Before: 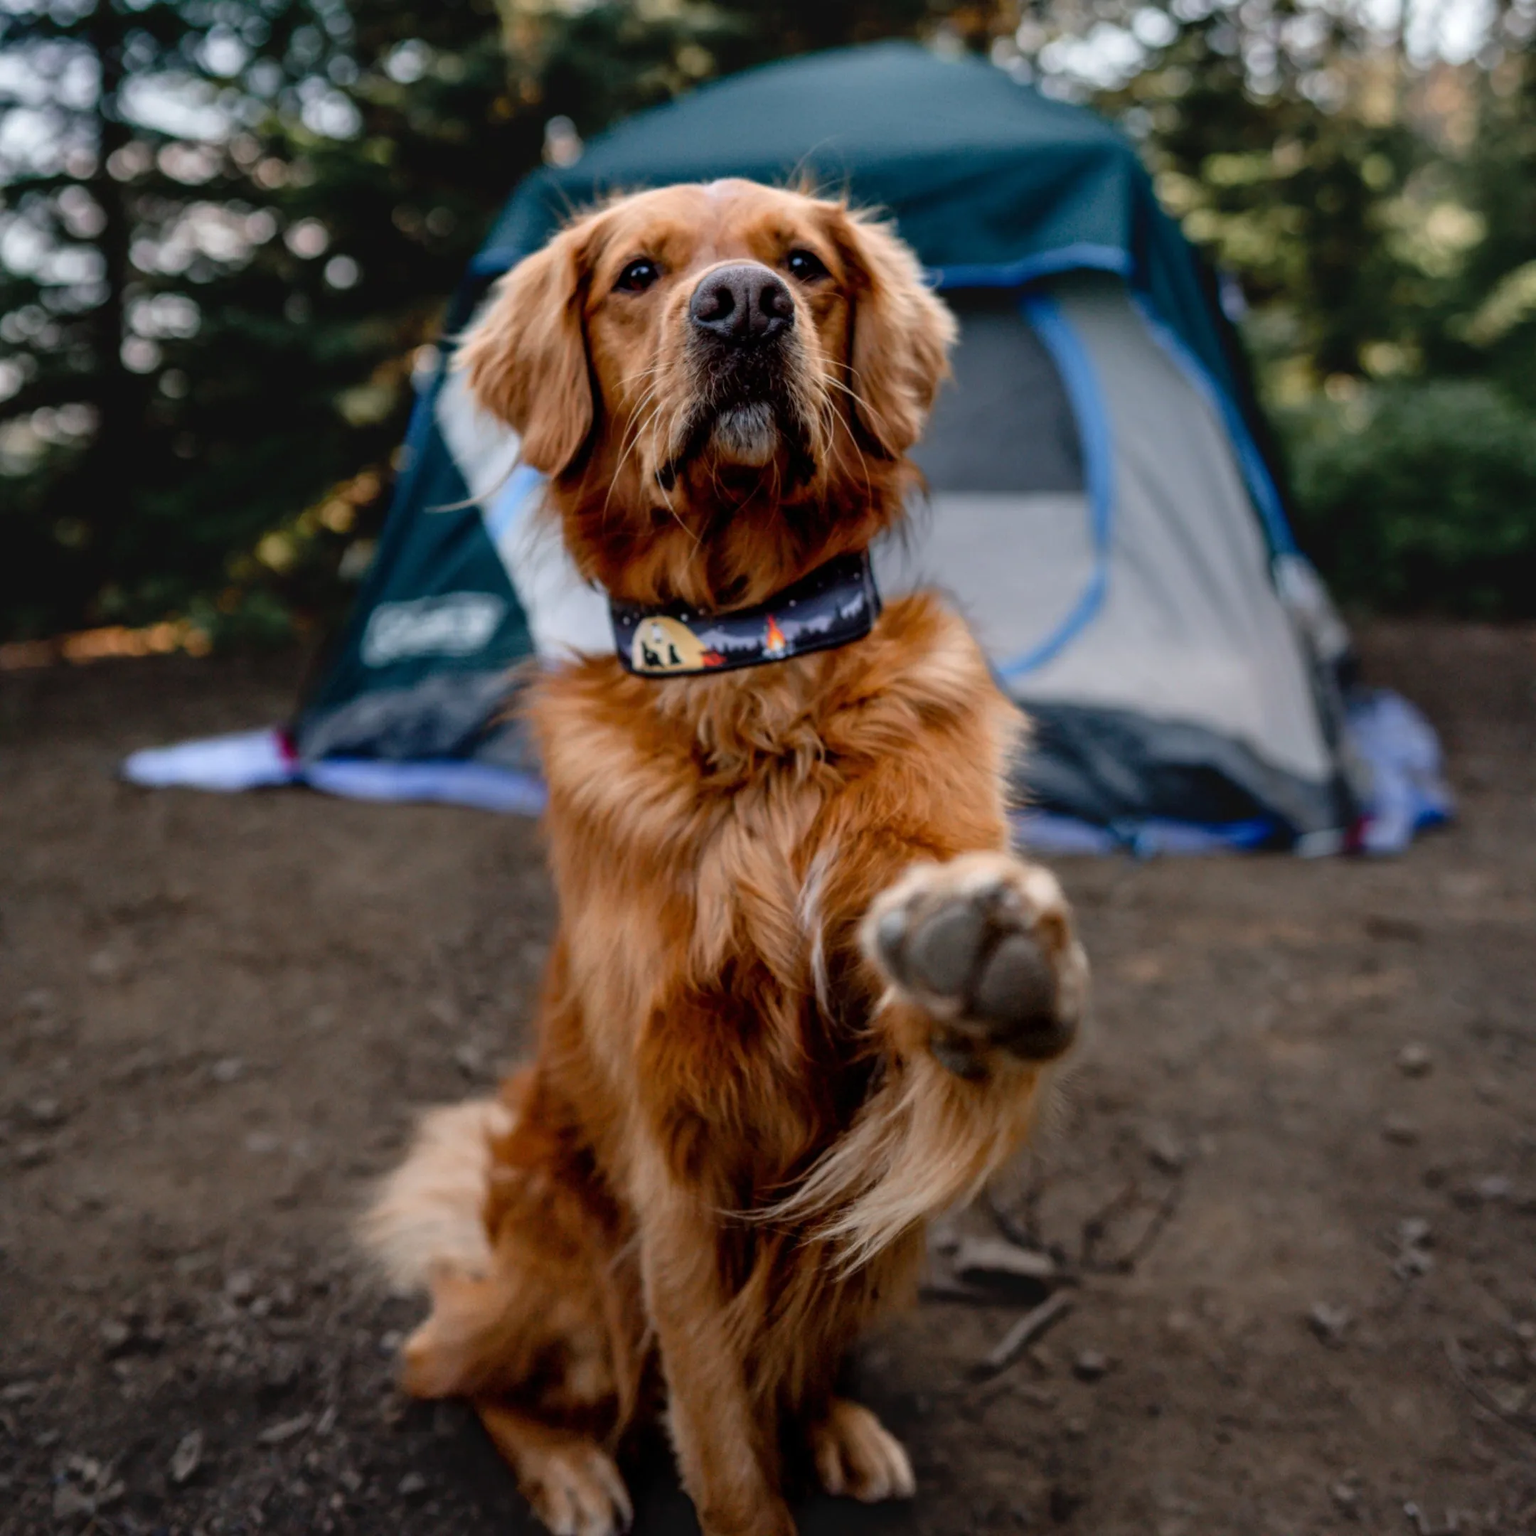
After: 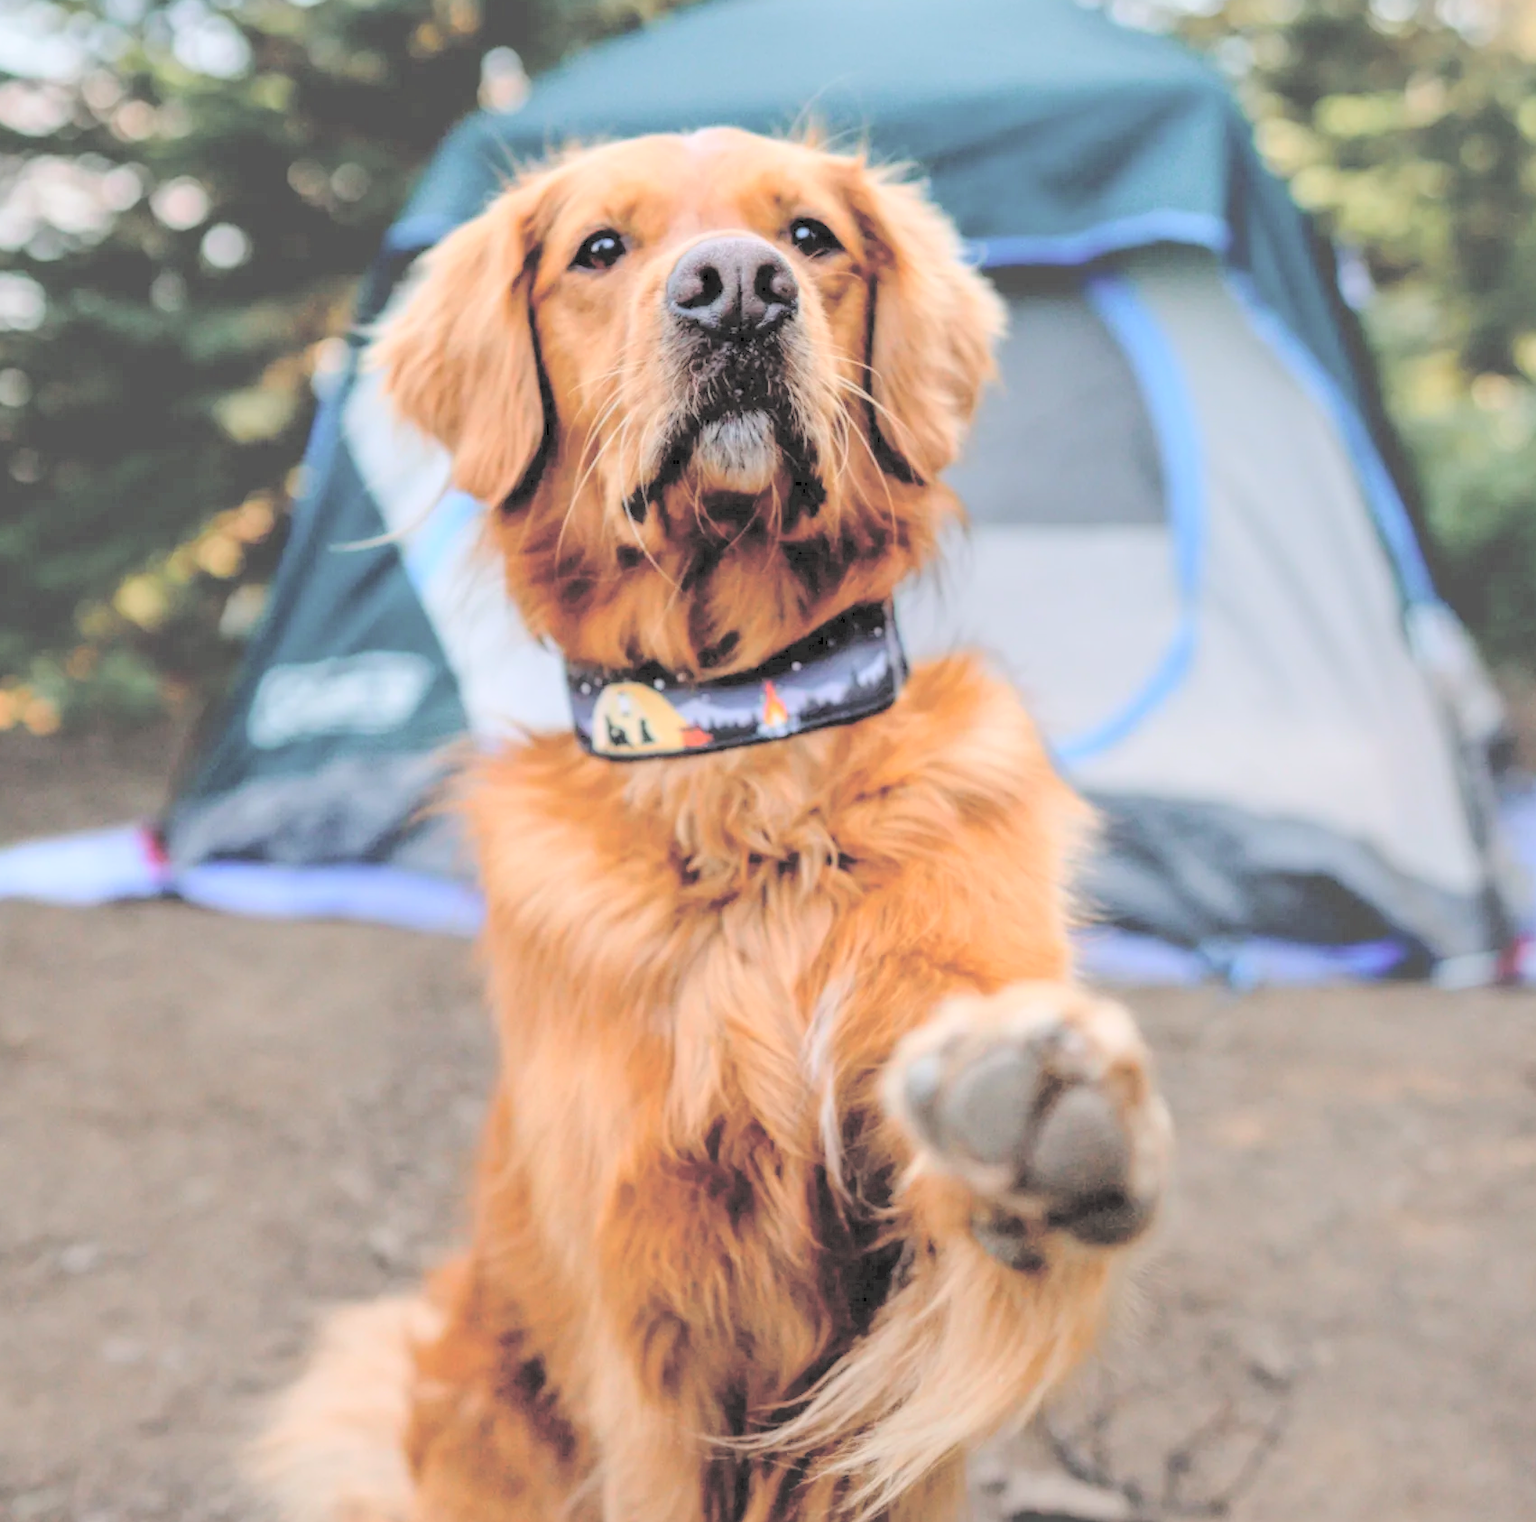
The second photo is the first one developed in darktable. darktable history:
white balance: emerald 1
crop and rotate: left 10.77%, top 5.1%, right 10.41%, bottom 16.76%
contrast brightness saturation: brightness 1
